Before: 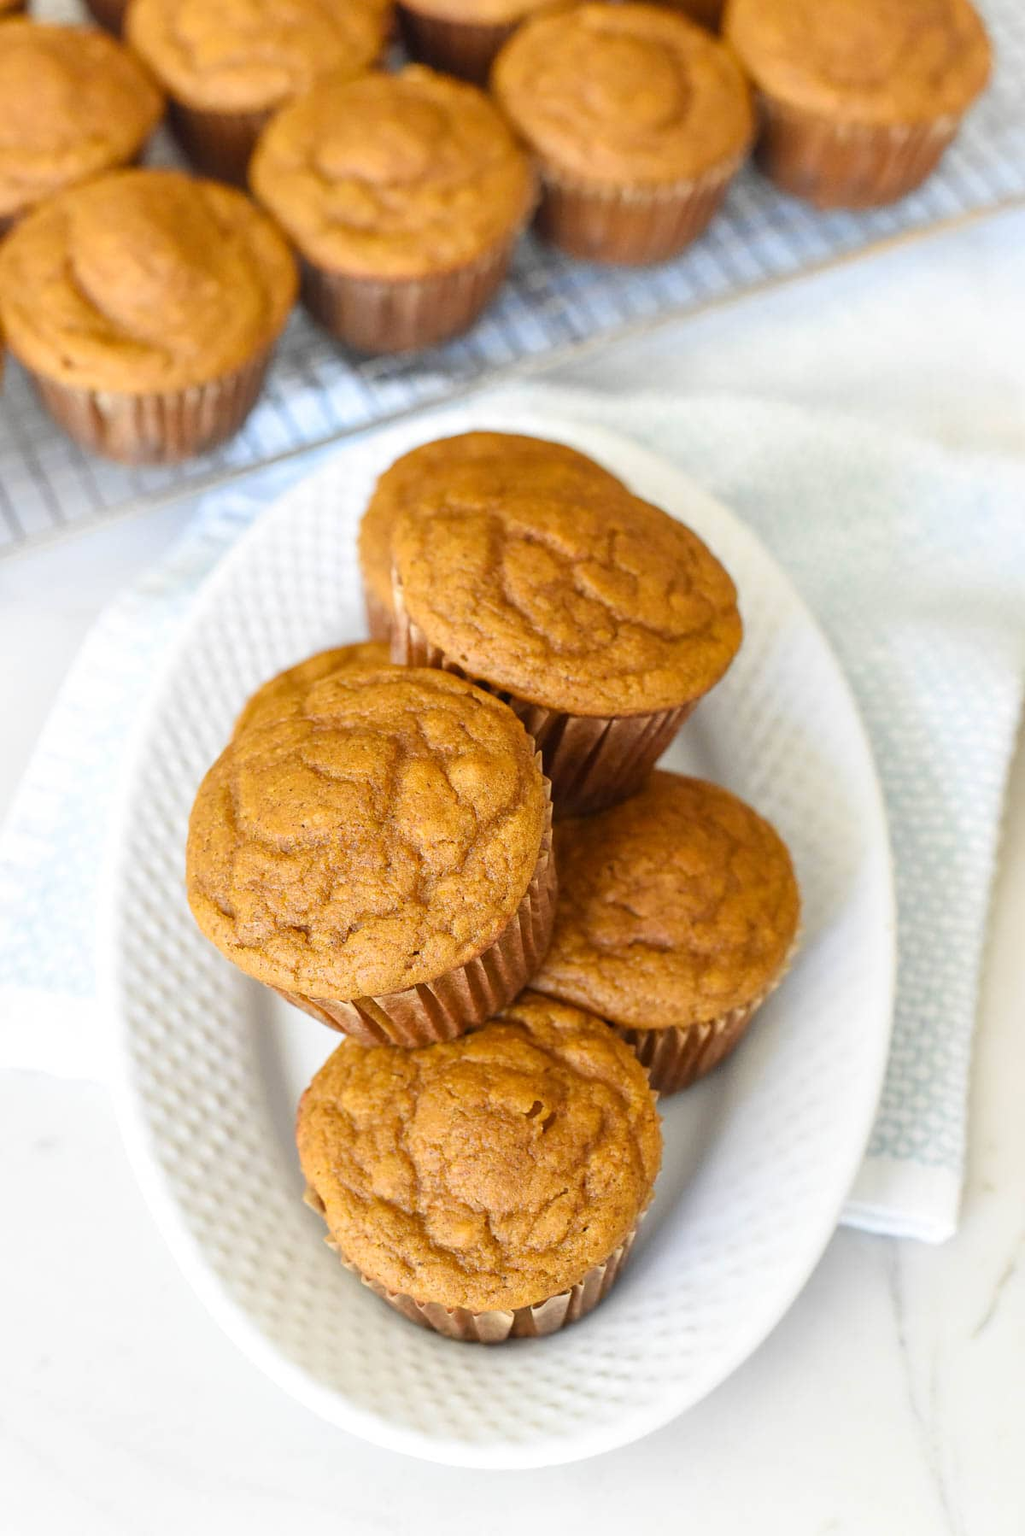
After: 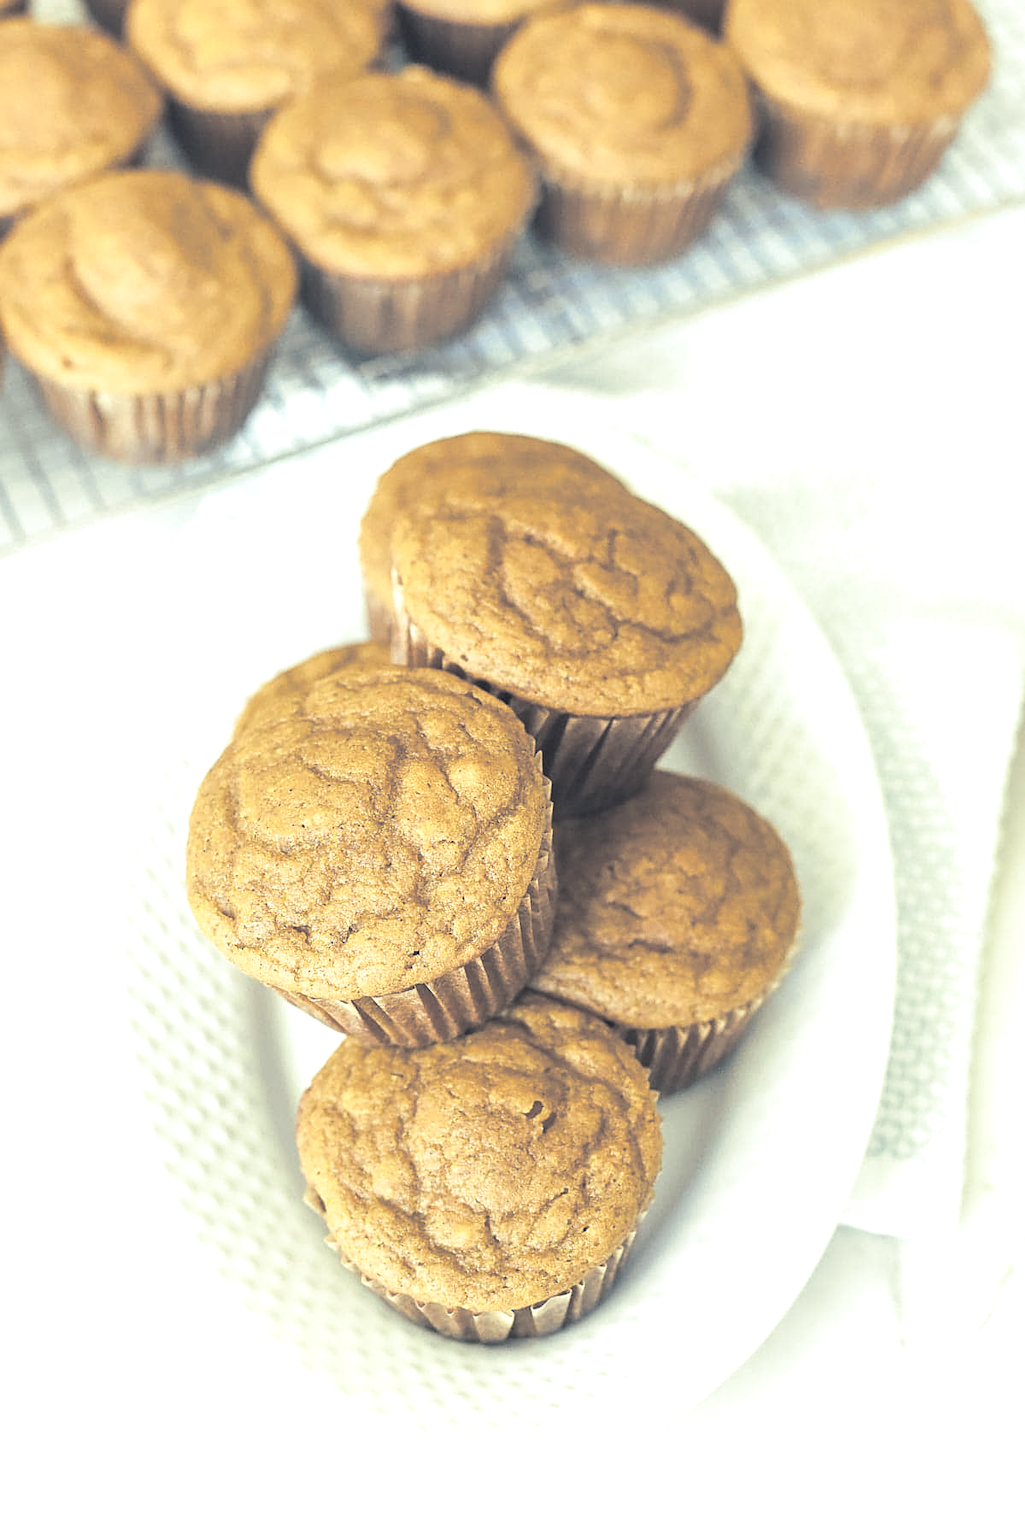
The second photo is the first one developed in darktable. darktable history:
color correction: highlights a* -20.17, highlights b* 20.27, shadows a* 20.03, shadows b* -20.46, saturation 0.43
sharpen: on, module defaults
contrast brightness saturation: contrast -0.19, saturation 0.19
exposure: black level correction 0, exposure 1 EV, compensate exposure bias true, compensate highlight preservation false
split-toning: shadows › hue 205.2°, shadows › saturation 0.29, highlights › hue 50.4°, highlights › saturation 0.38, balance -49.9
